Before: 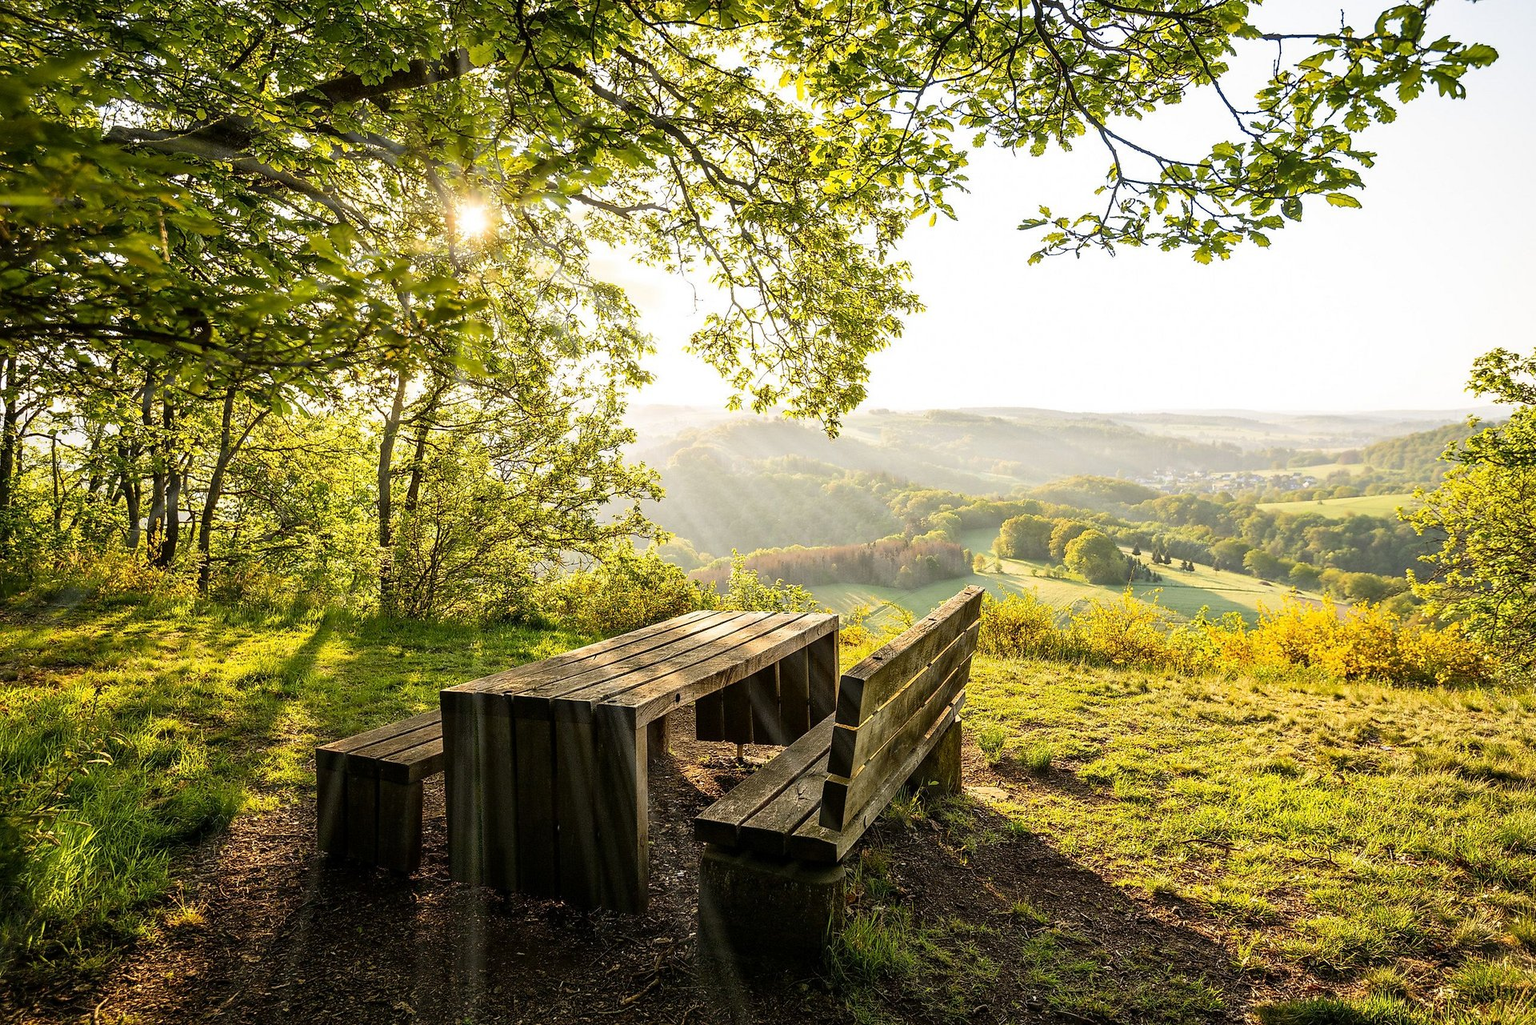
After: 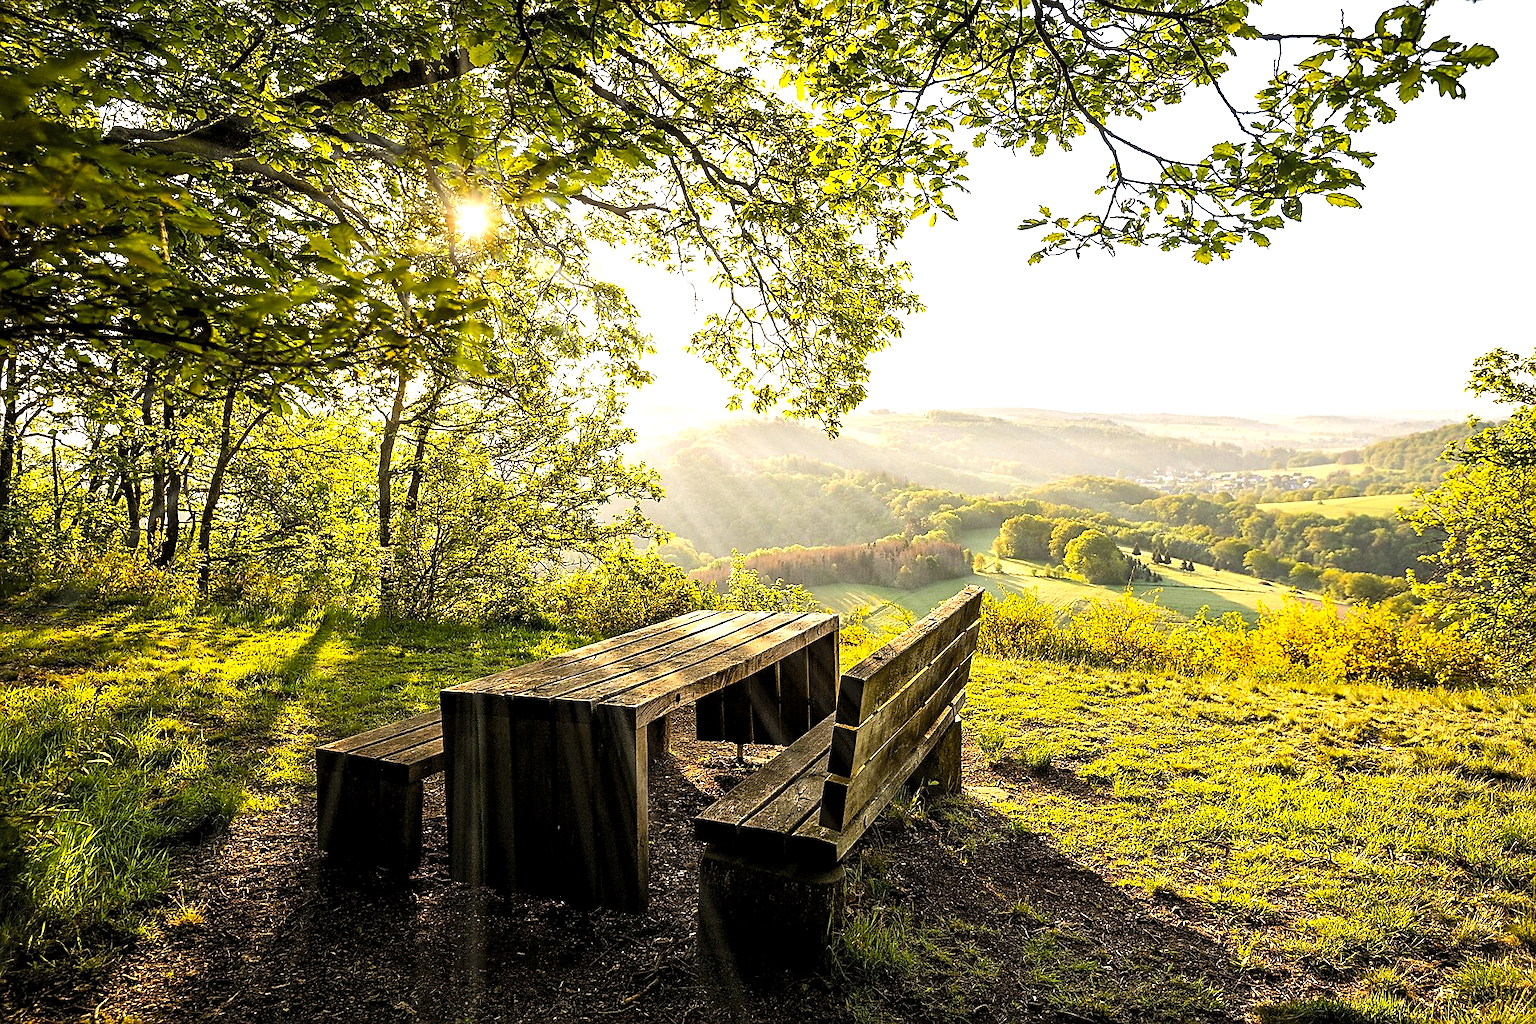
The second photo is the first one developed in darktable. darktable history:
levels: levels [0.052, 0.496, 0.908]
sharpen: on, module defaults
color balance rgb: shadows lift › chroma 2%, shadows lift › hue 50°, power › hue 60°, highlights gain › chroma 1%, highlights gain › hue 60°, global offset › luminance 0.25%, global vibrance 30%
